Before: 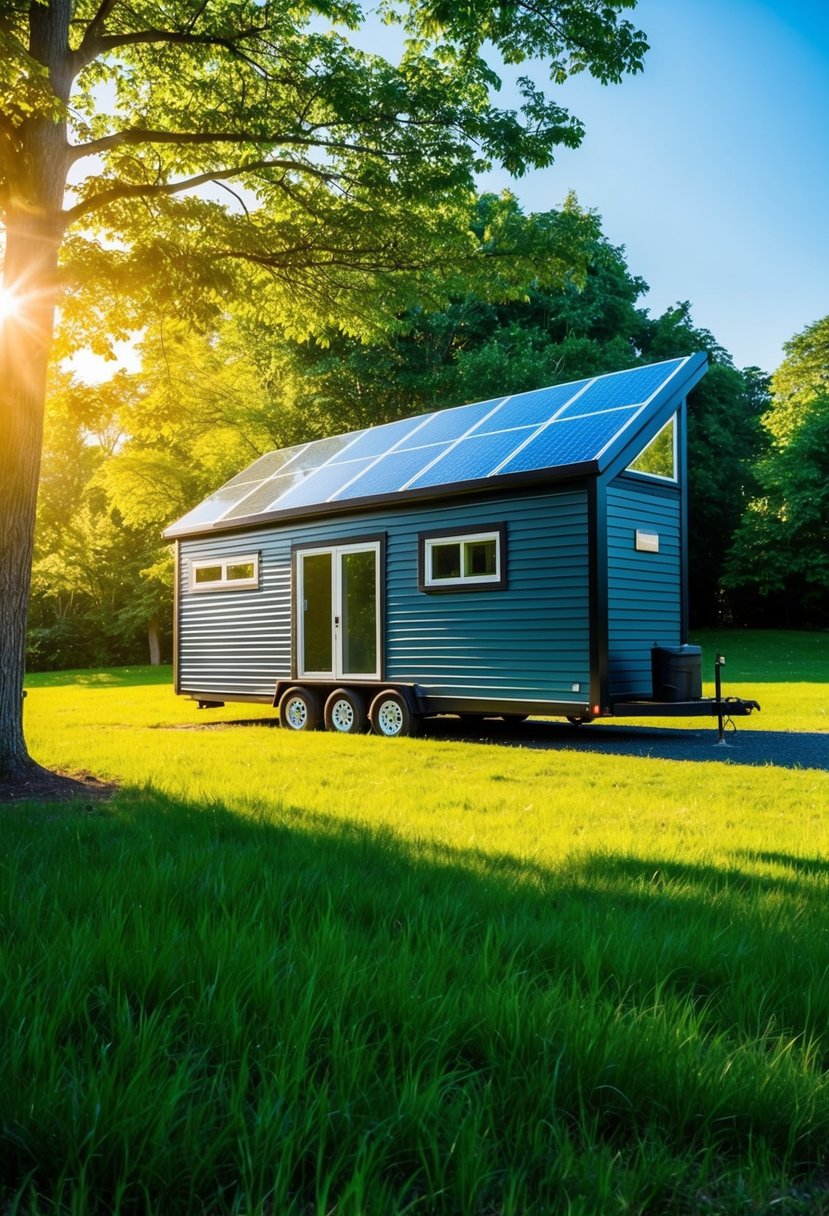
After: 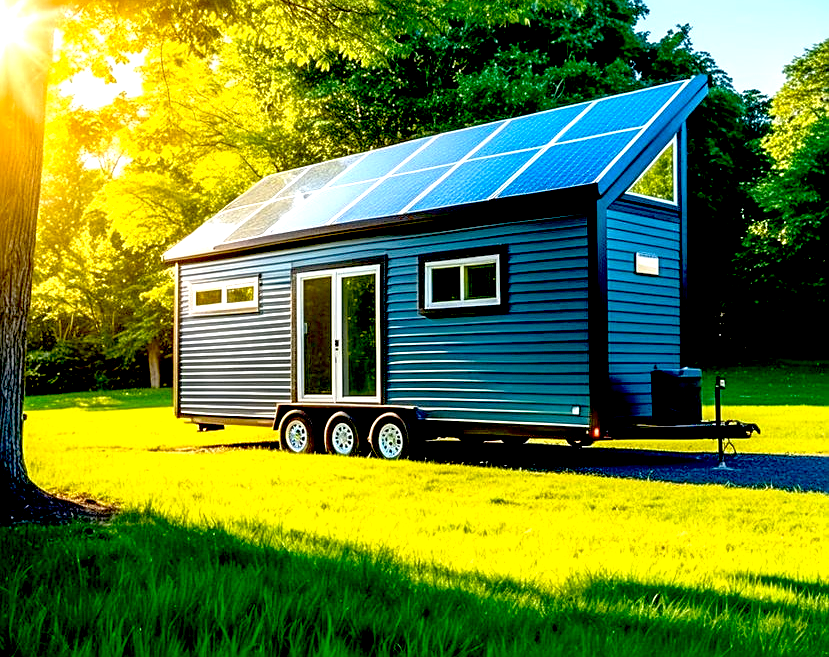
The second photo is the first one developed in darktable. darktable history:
crop and rotate: top 22.858%, bottom 23.042%
local contrast: on, module defaults
exposure: black level correction 0.034, exposure 0.905 EV, compensate highlight preservation false
sharpen: on, module defaults
